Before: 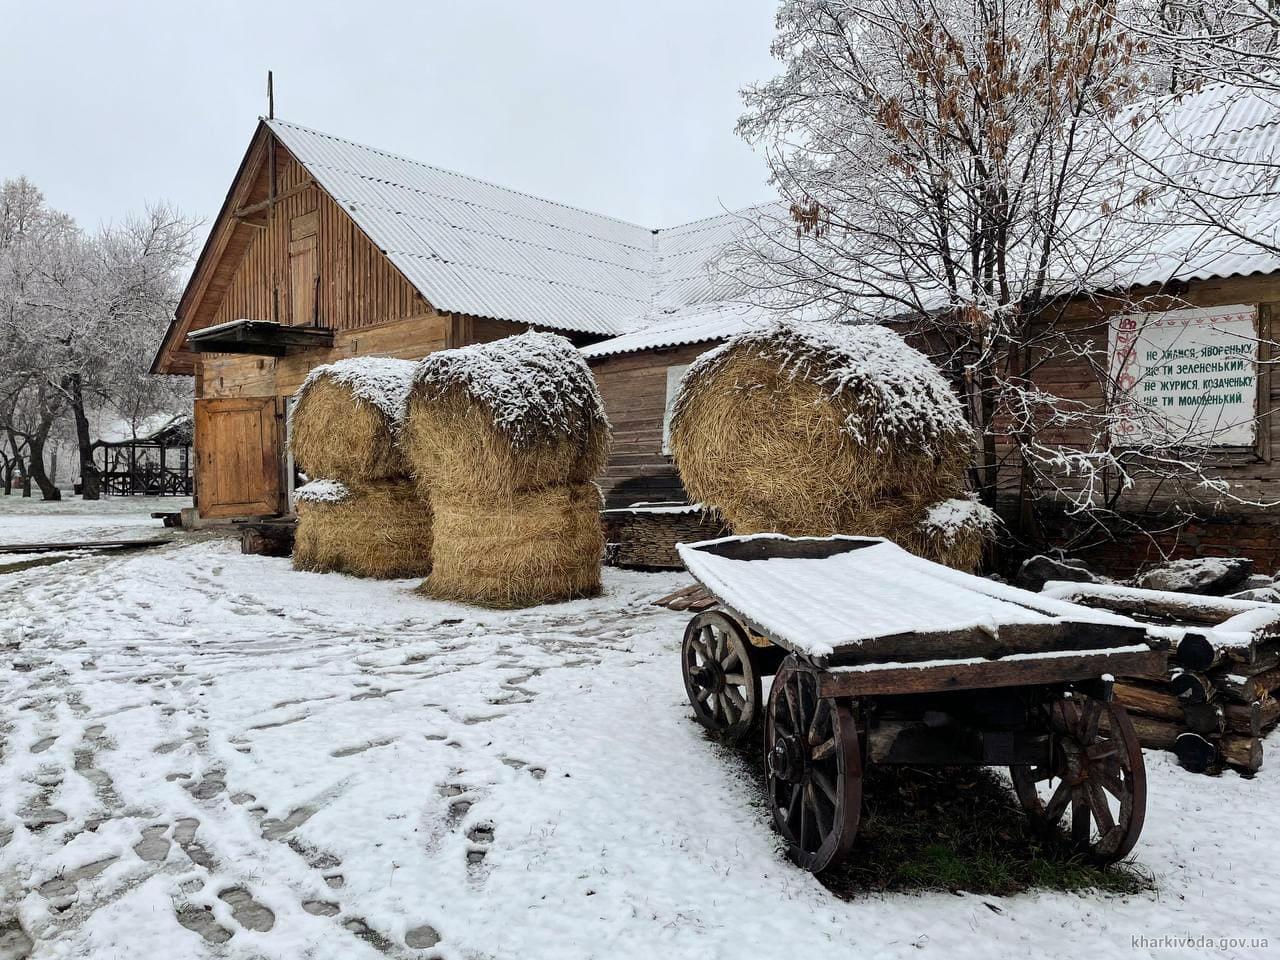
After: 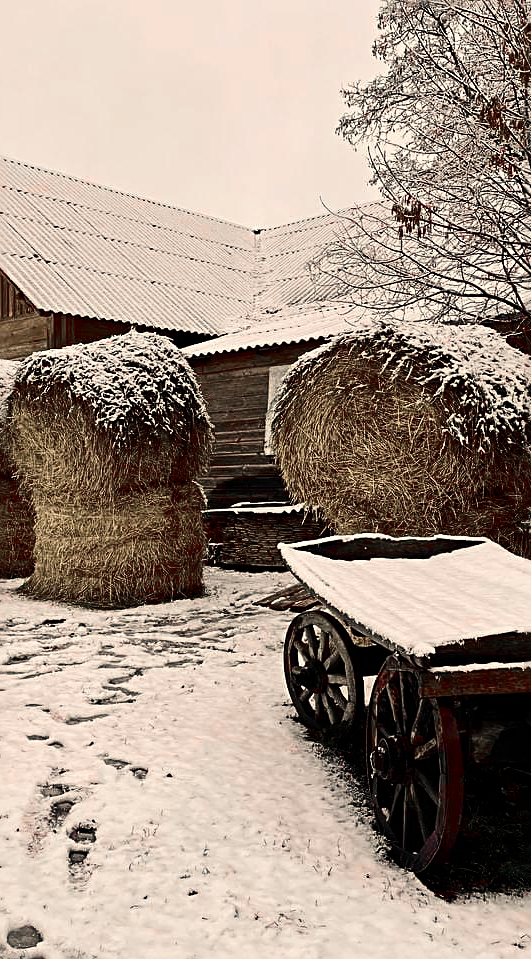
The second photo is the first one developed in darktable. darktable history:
contrast brightness saturation: contrast 0.191, brightness -0.229, saturation 0.119
velvia: on, module defaults
color correction: highlights a* 14.93, highlights b* 31.97
color balance rgb: perceptual saturation grading › global saturation 16.111%, global vibrance 20%
color zones: curves: ch1 [(0, 0.831) (0.08, 0.771) (0.157, 0.268) (0.241, 0.207) (0.562, -0.005) (0.714, -0.013) (0.876, 0.01) (1, 0.831)]
sharpen: radius 2.555, amount 0.641
crop: left 31.12%, right 27.338%
